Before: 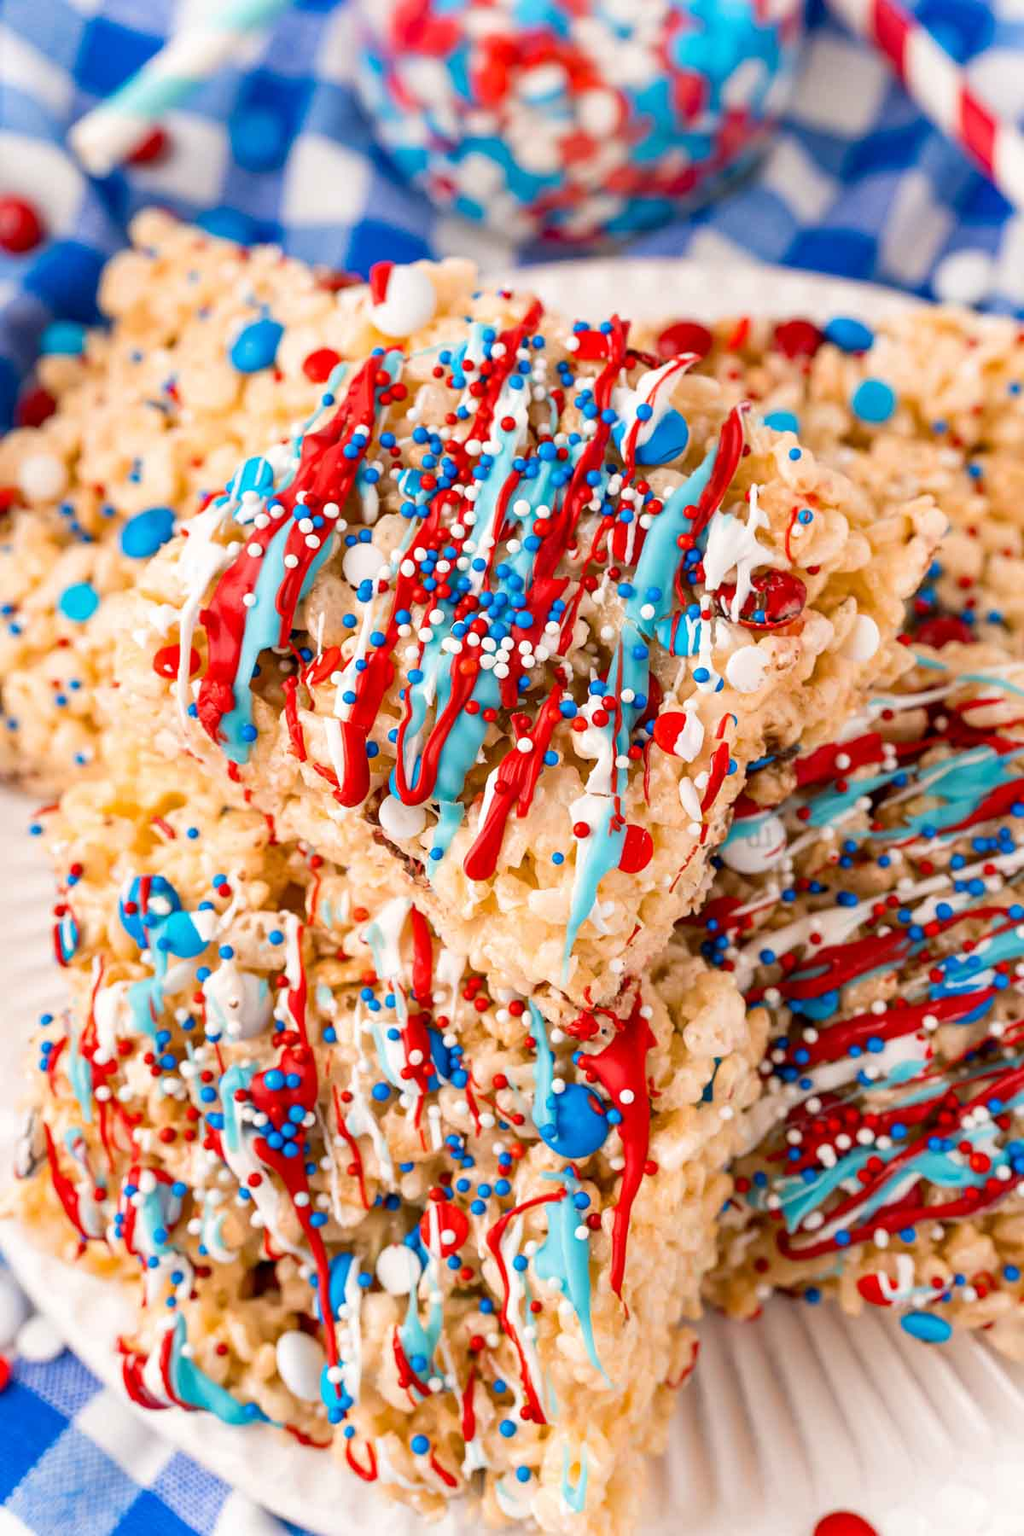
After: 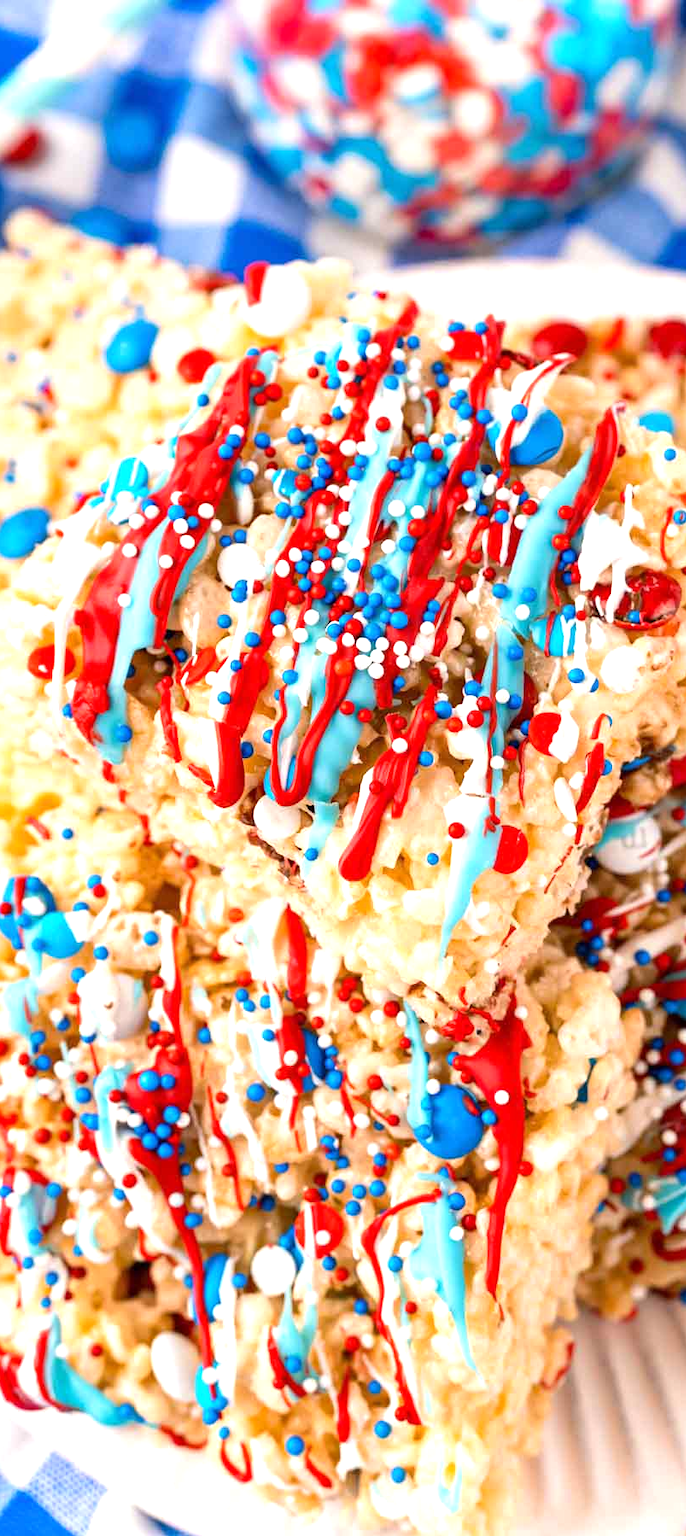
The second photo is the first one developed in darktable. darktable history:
crop and rotate: left 12.297%, right 20.699%
levels: white 99.96%
exposure: exposure 0.607 EV, compensate highlight preservation false
